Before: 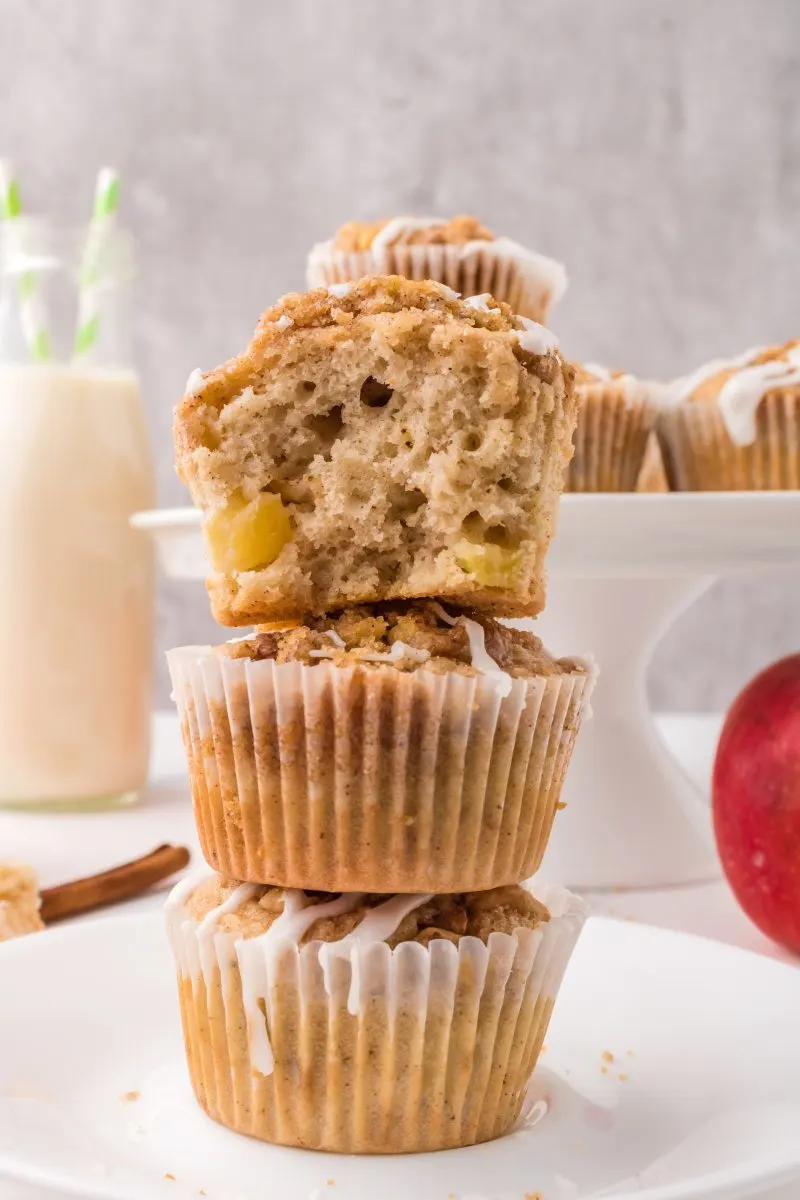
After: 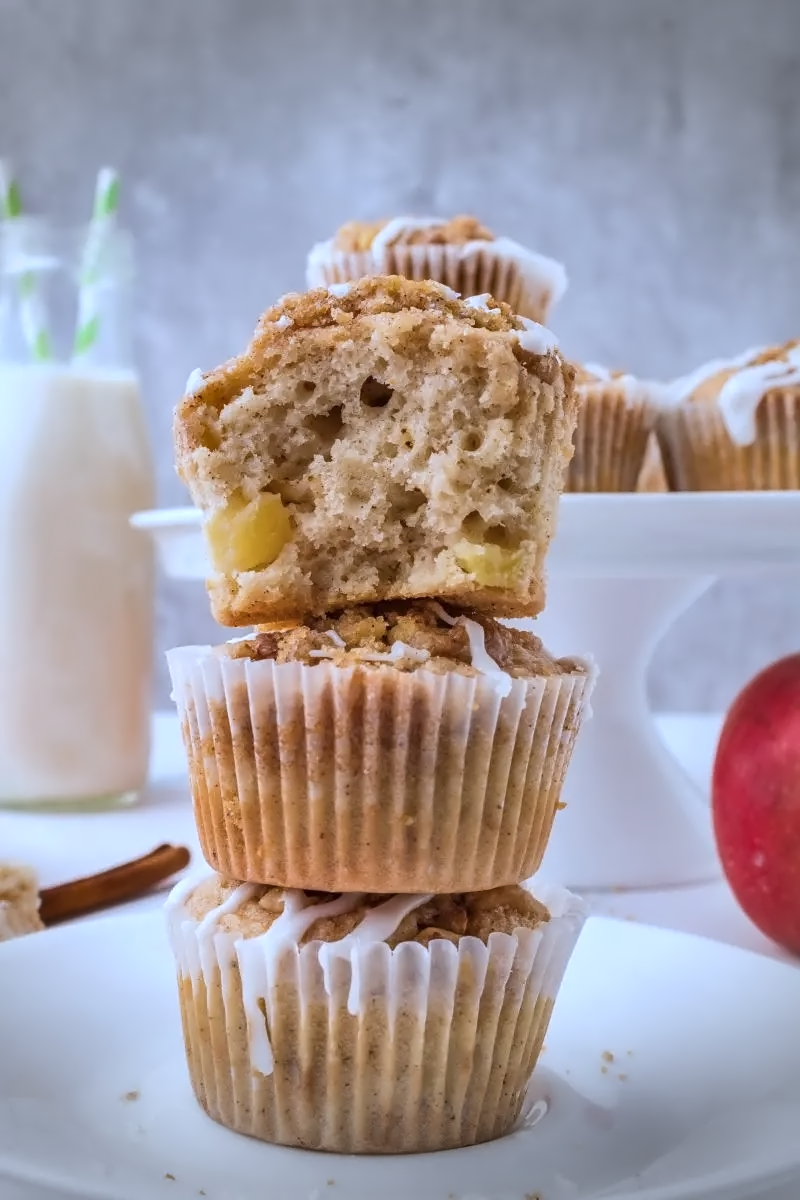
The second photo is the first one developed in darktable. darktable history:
shadows and highlights: low approximation 0.01, soften with gaussian
vignetting: fall-off start 69.25%, fall-off radius 29.48%, width/height ratio 0.984, shape 0.853
color calibration: illuminant custom, x 0.388, y 0.387, temperature 3816.85 K
contrast equalizer: octaves 7, y [[0.5 ×4, 0.524, 0.59], [0.5 ×6], [0.5 ×6], [0, 0, 0, 0.01, 0.045, 0.012], [0, 0, 0, 0.044, 0.195, 0.131]]
